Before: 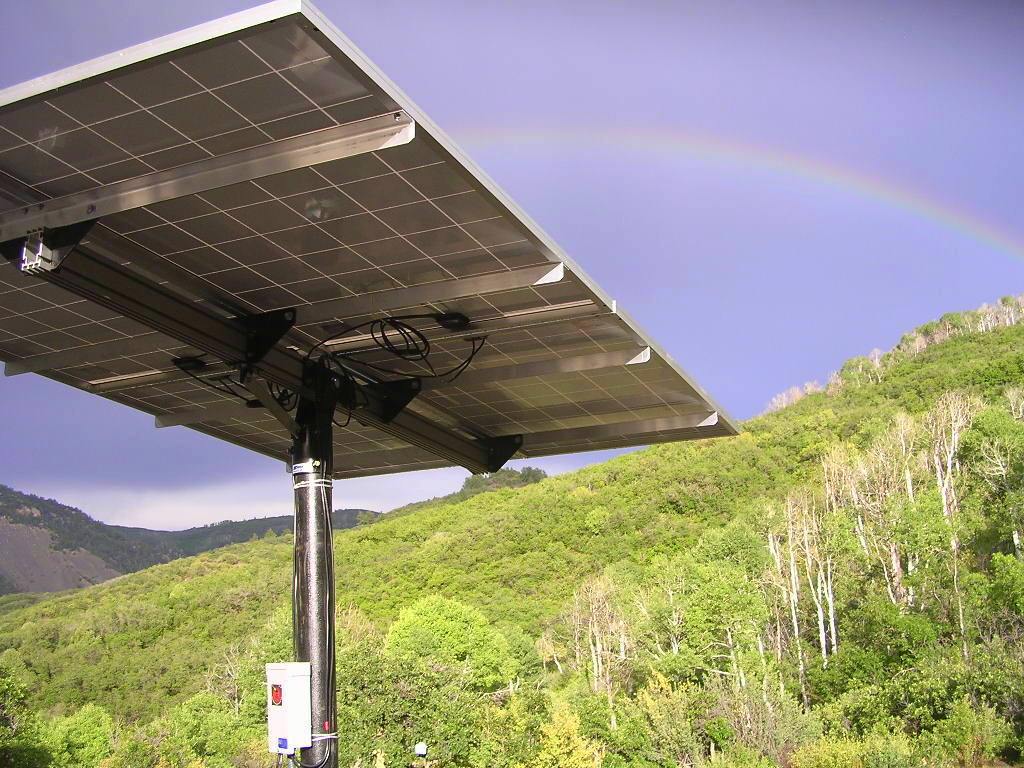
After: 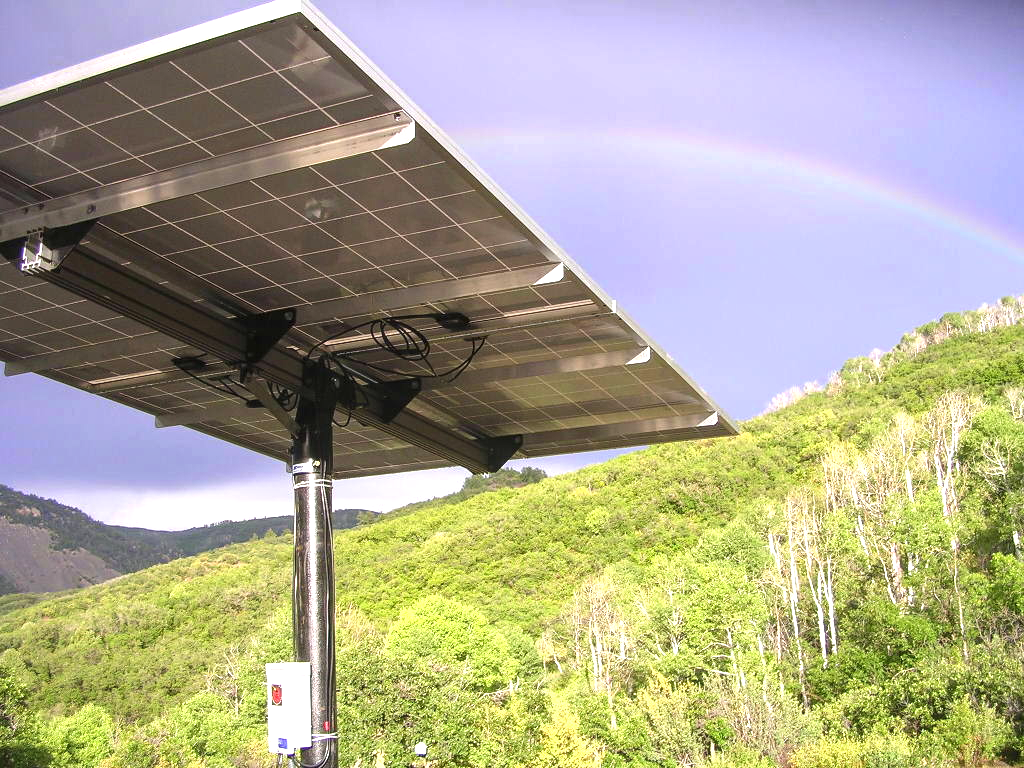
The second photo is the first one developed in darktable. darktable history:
exposure: black level correction -0.002, exposure 0.54 EV, compensate highlight preservation false
local contrast: on, module defaults
